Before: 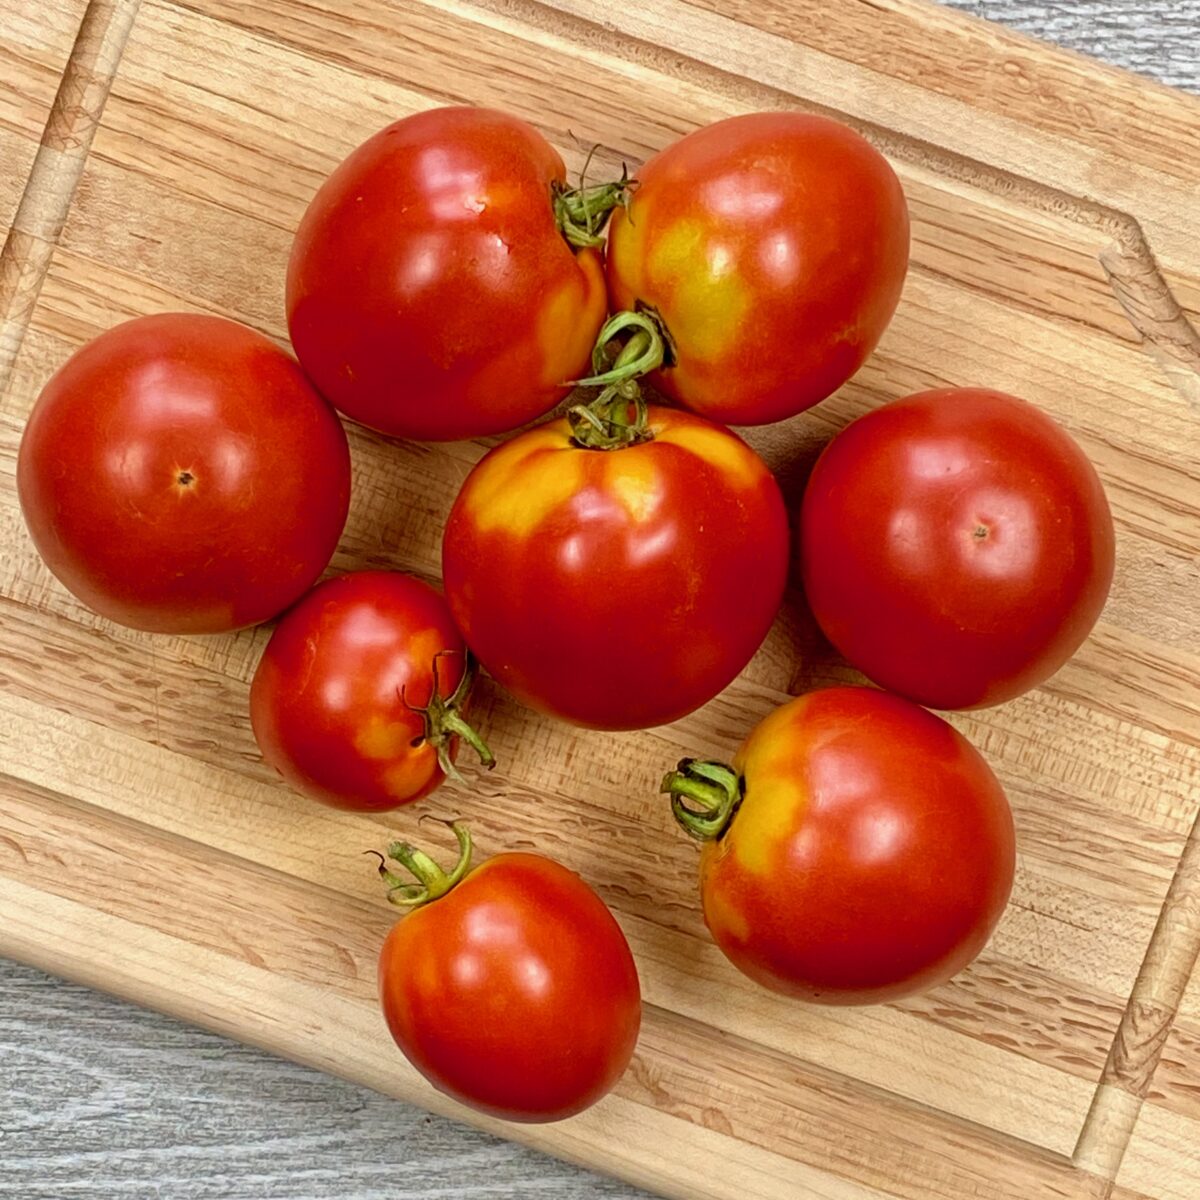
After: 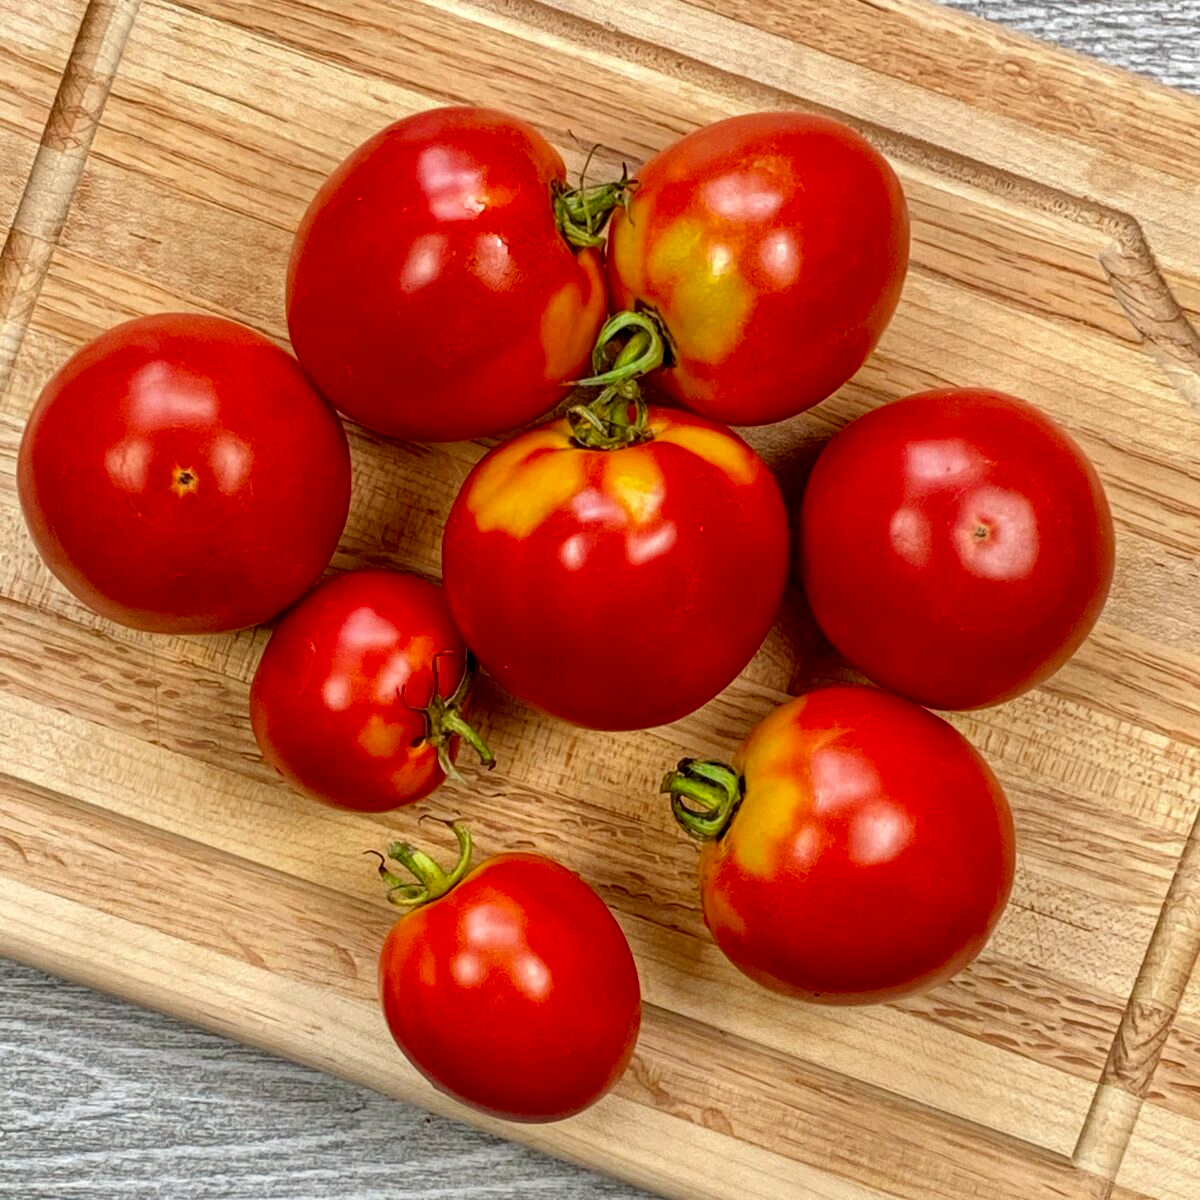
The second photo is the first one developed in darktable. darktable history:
local contrast: detail 130%
vibrance: vibrance 95.34%
